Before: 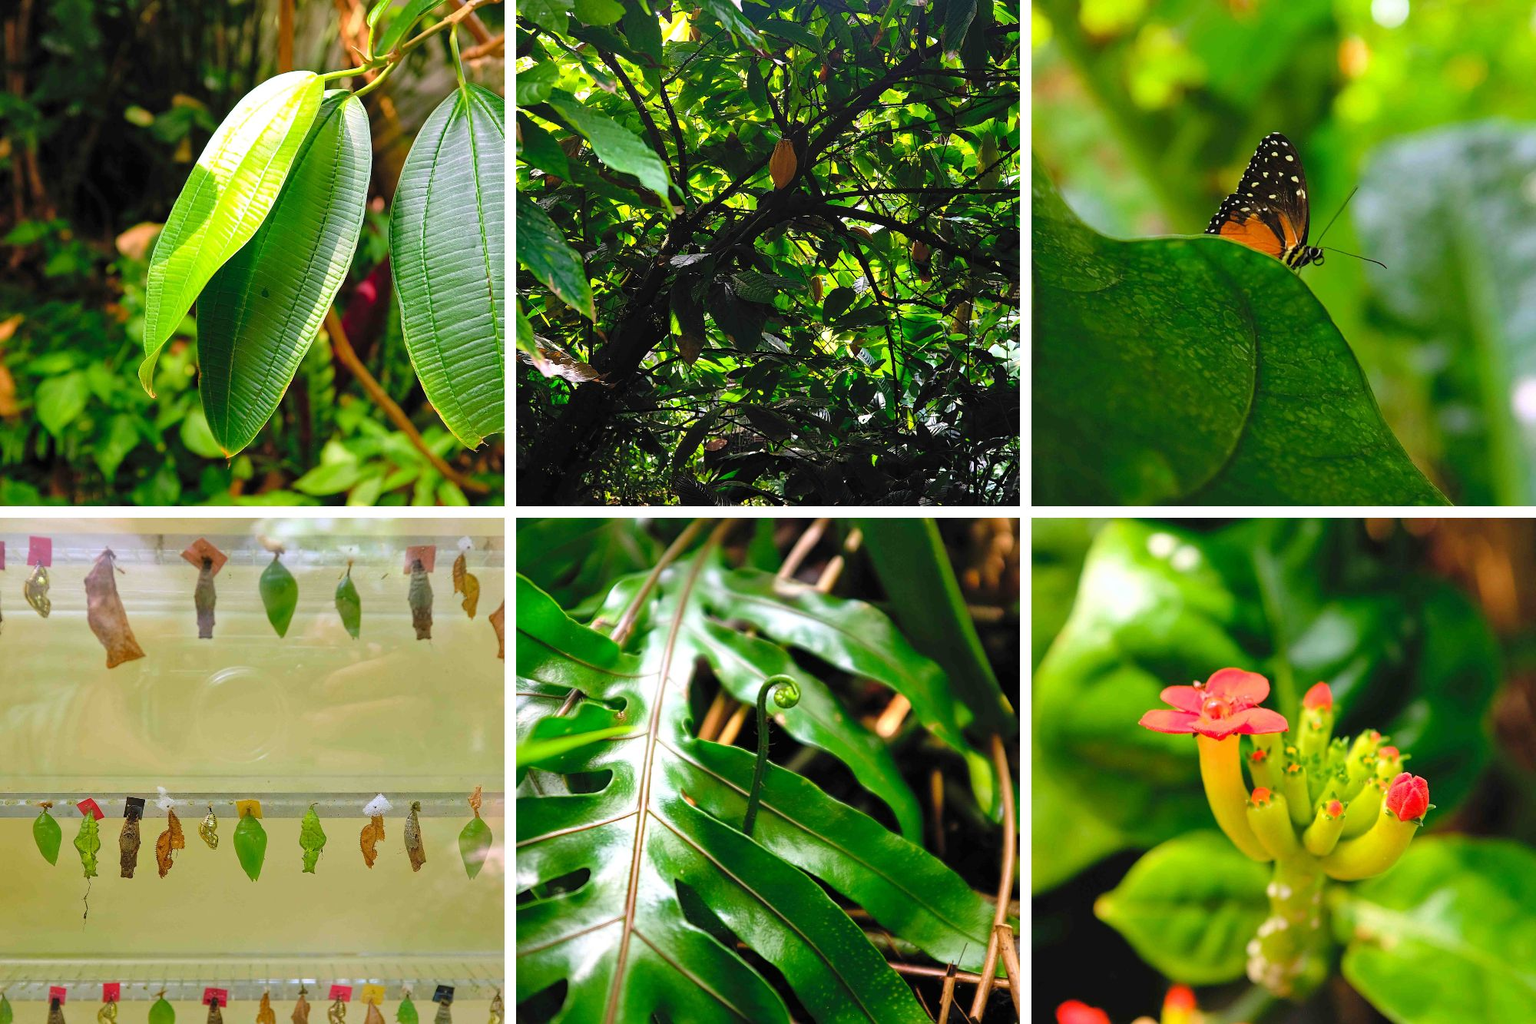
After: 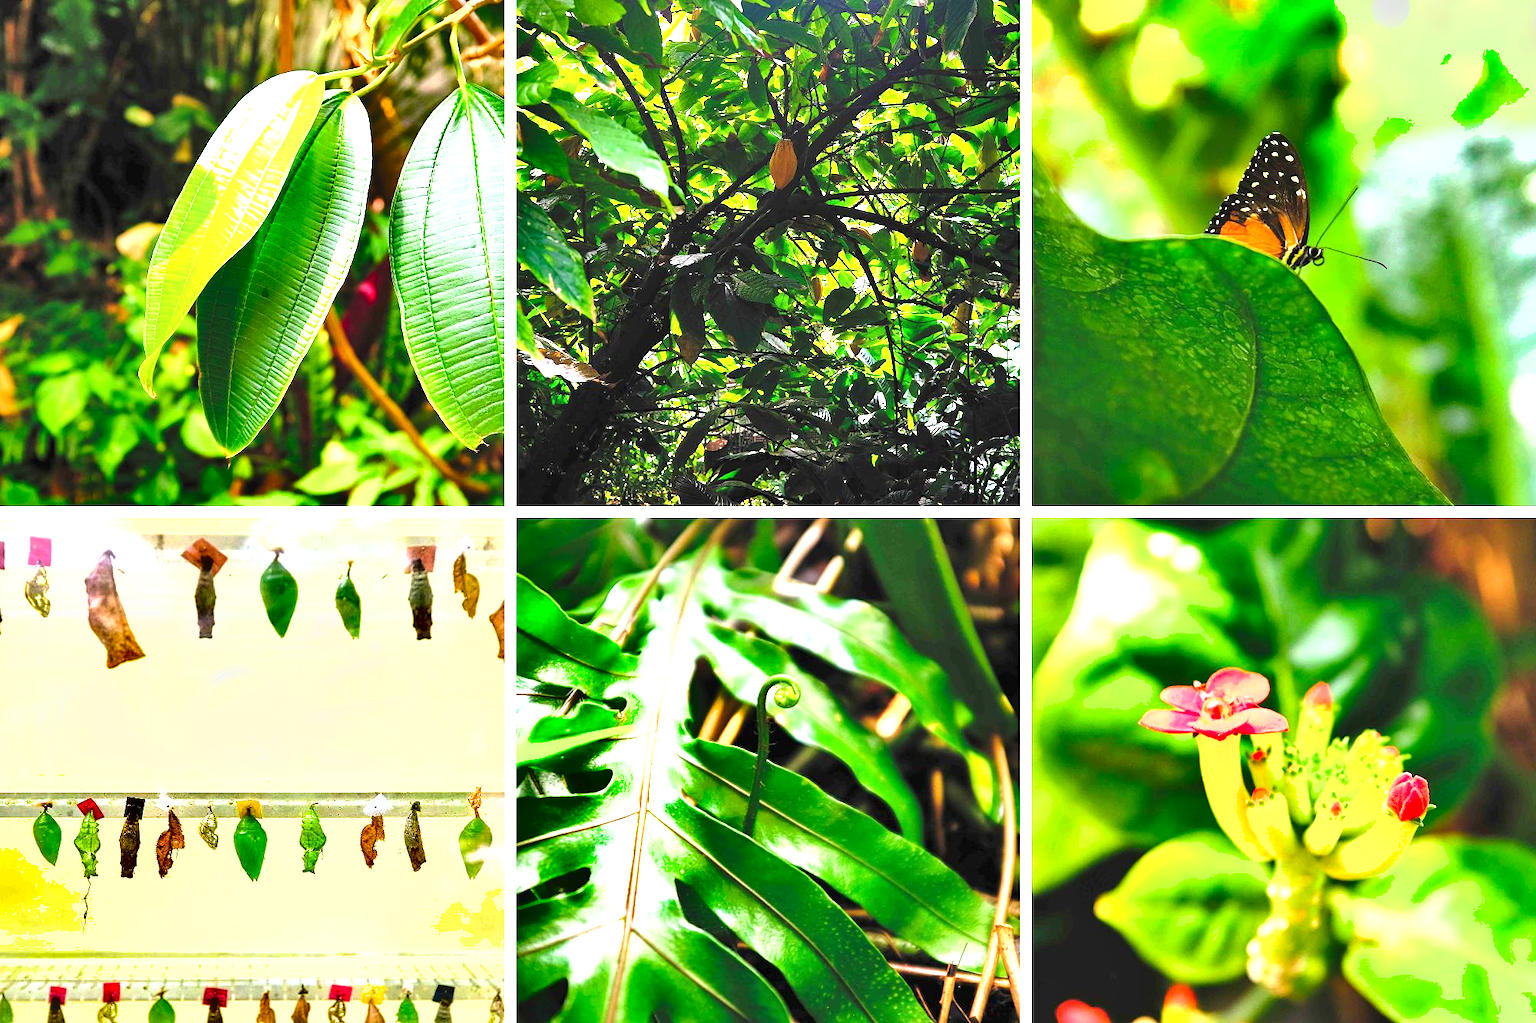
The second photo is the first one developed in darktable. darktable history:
exposure: exposure 1.507 EV, compensate exposure bias true, compensate highlight preservation false
shadows and highlights: soften with gaussian
